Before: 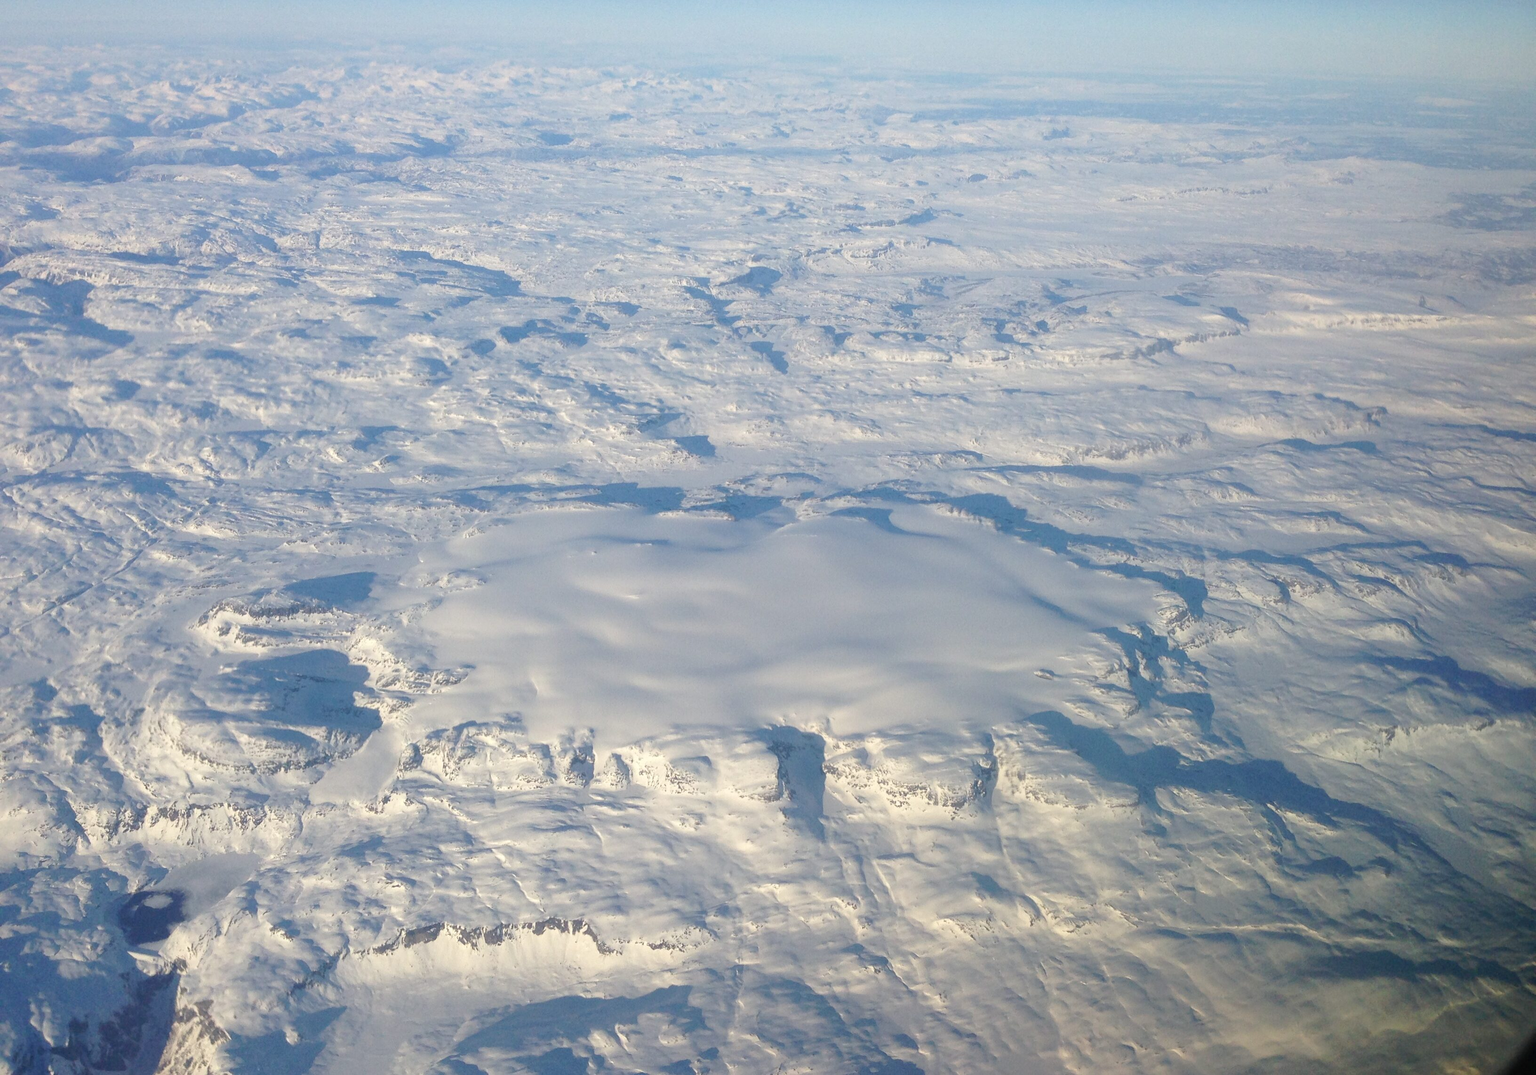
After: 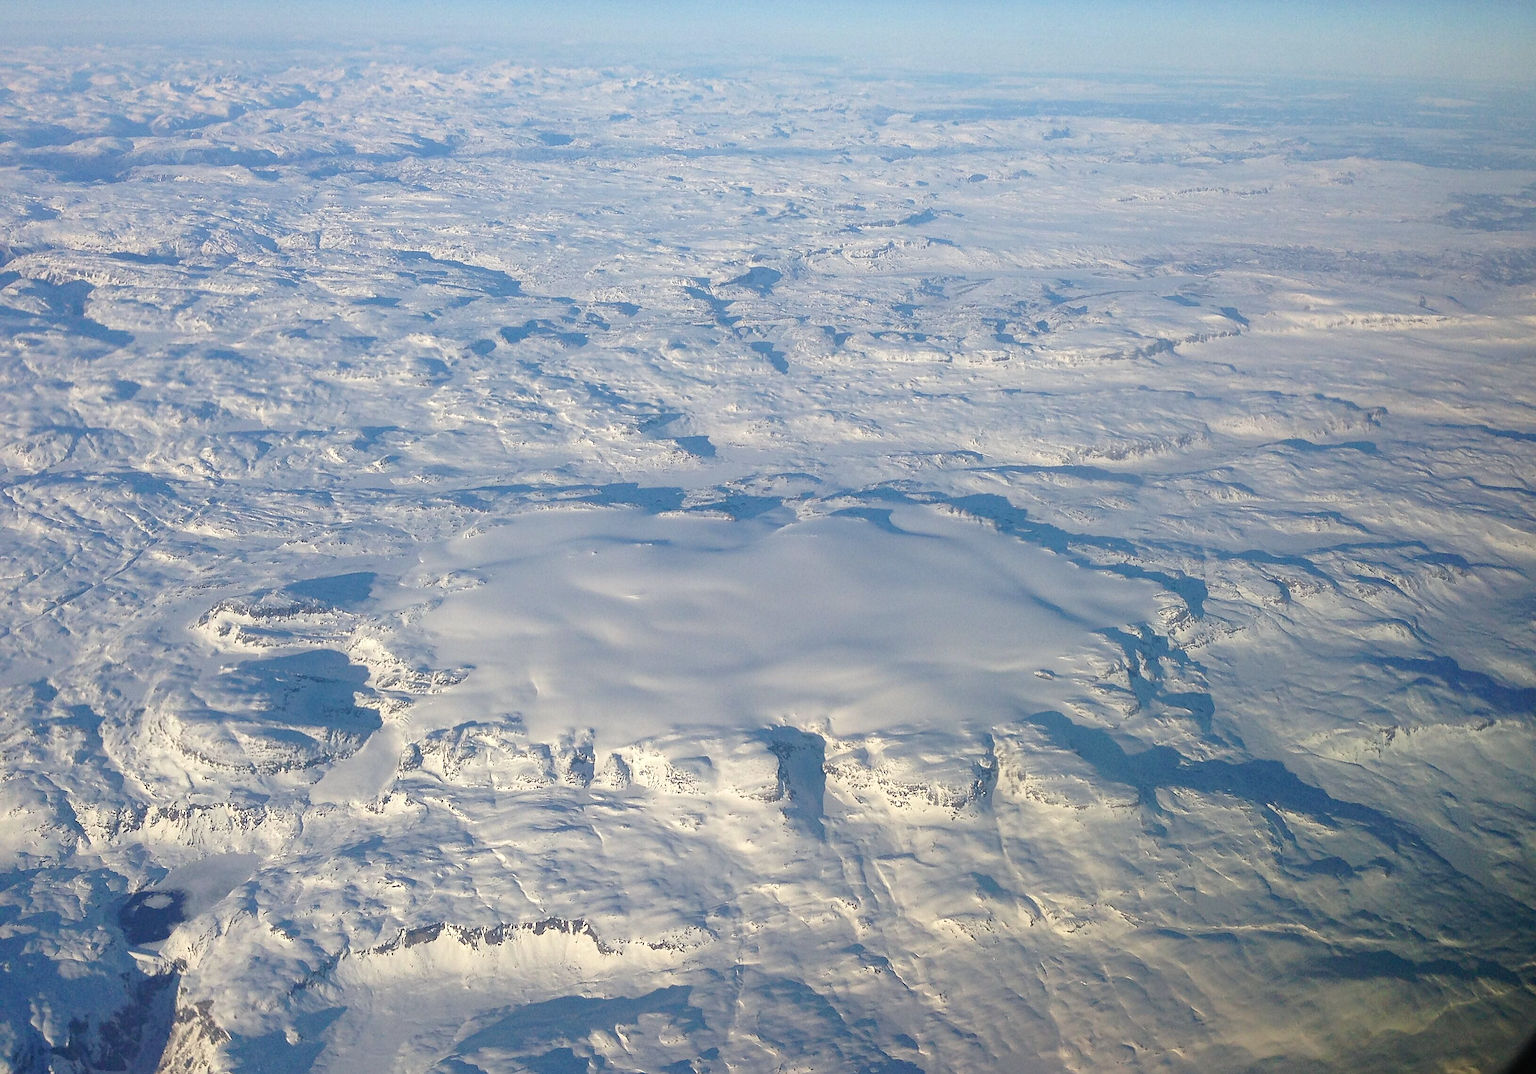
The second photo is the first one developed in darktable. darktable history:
sharpen: radius 1.354, amount 1.266, threshold 0.807
haze removal: adaptive false
